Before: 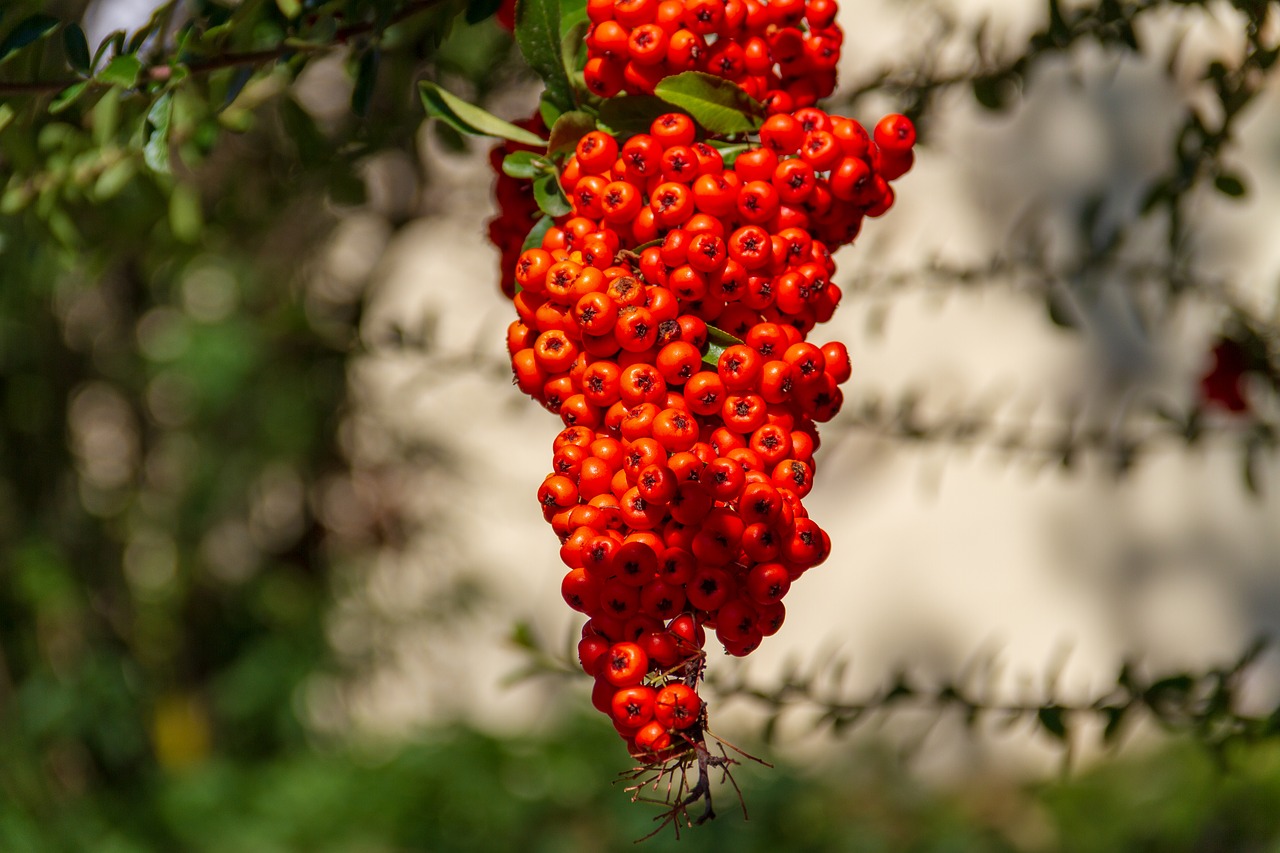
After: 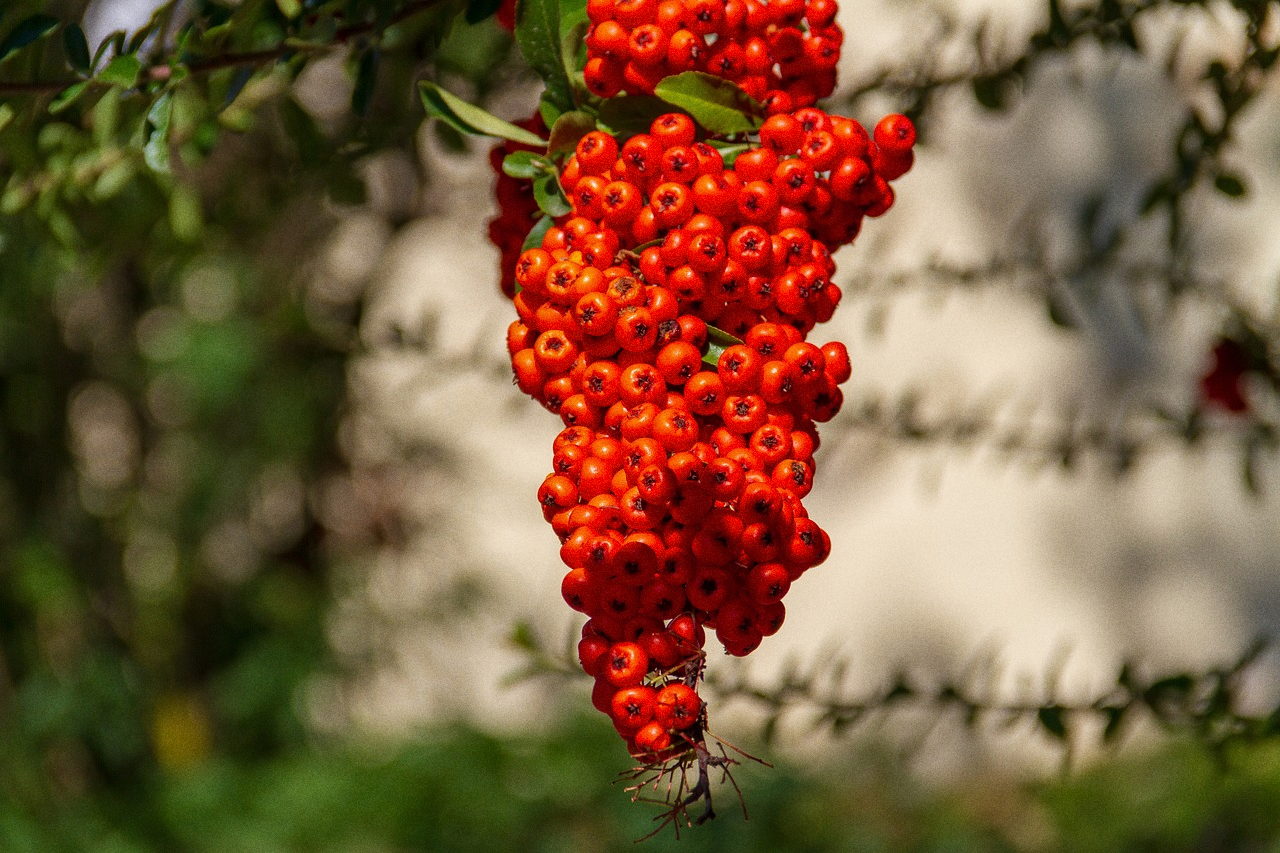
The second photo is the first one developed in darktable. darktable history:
exposure: exposure -0.064 EV, compensate highlight preservation false
grain: coarseness 3.21 ISO
